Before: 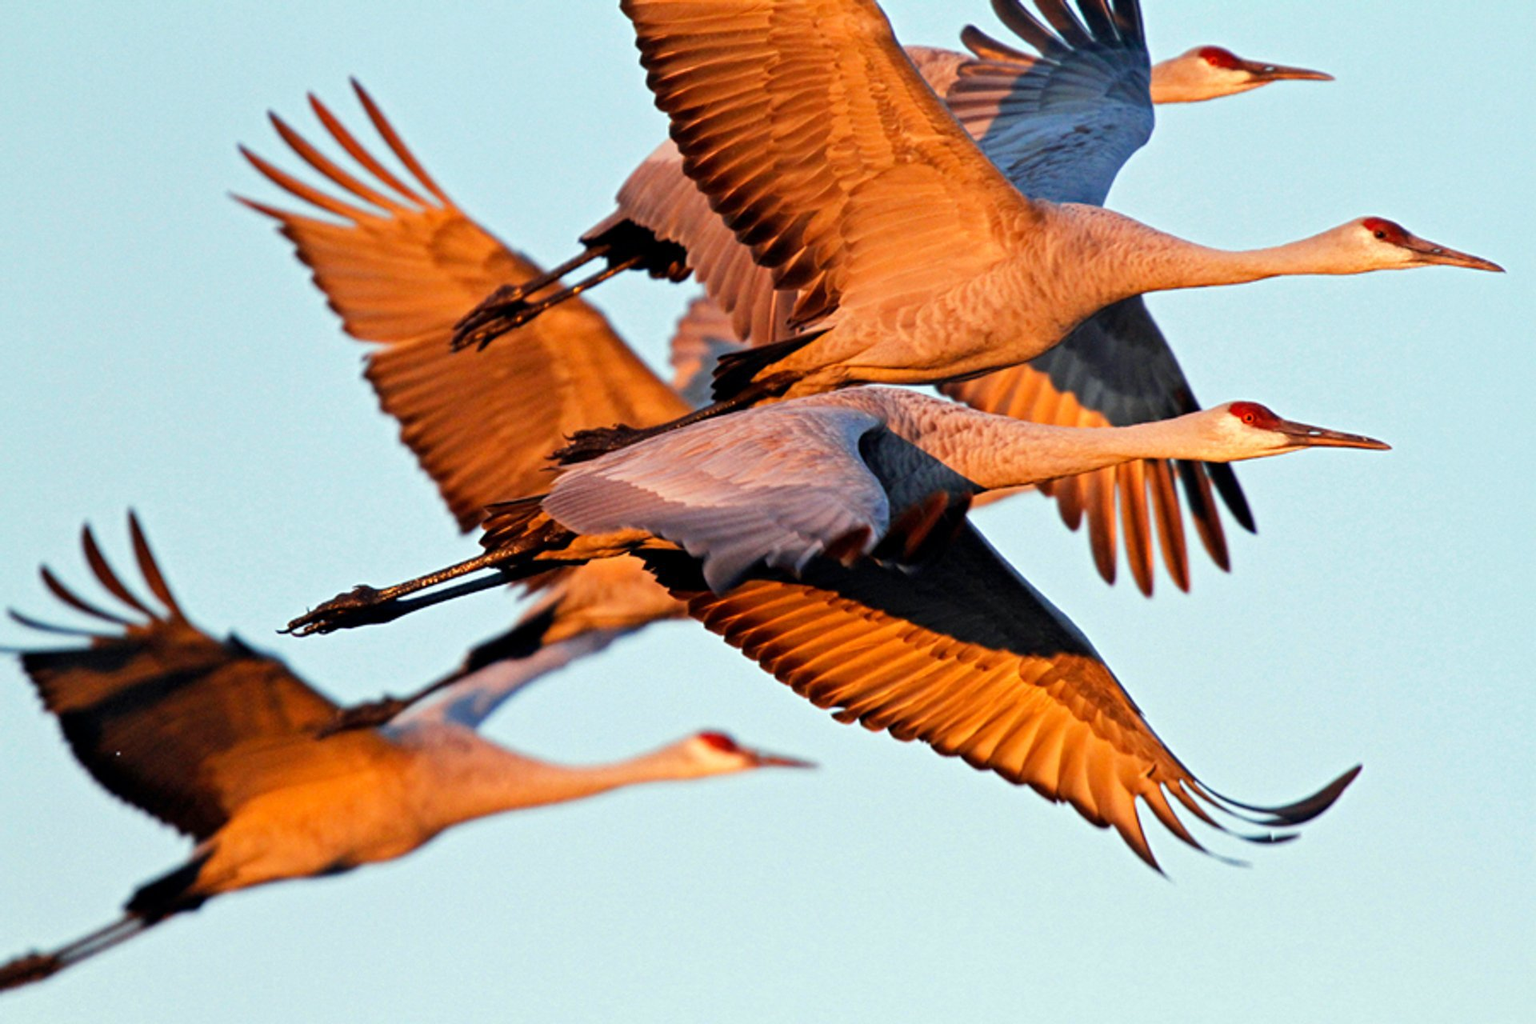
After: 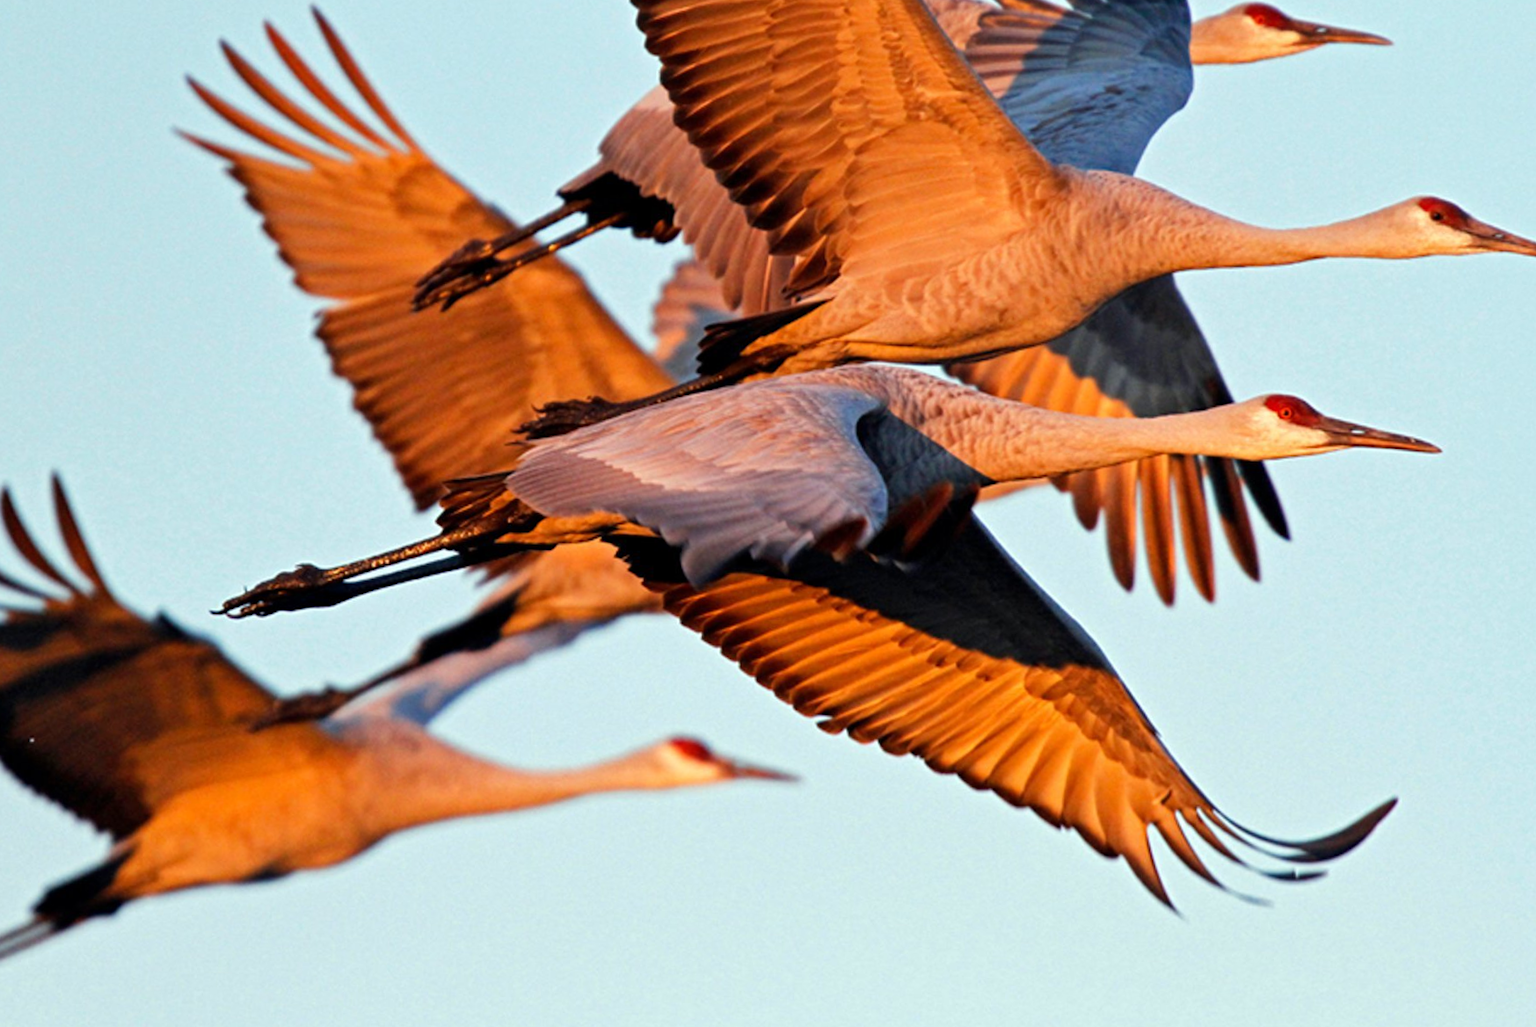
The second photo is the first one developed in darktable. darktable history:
crop and rotate: angle -1.91°, left 3.108%, top 3.581%, right 1.409%, bottom 0.538%
